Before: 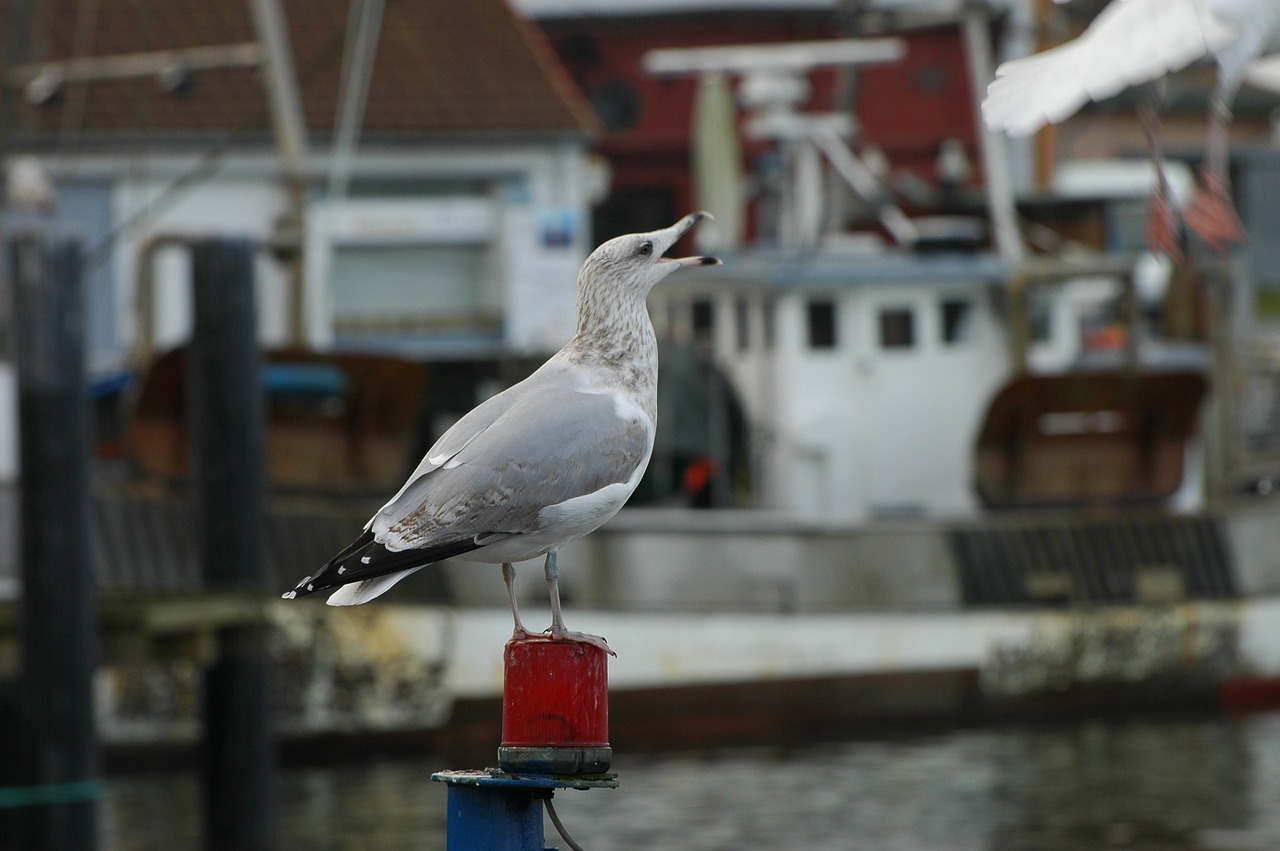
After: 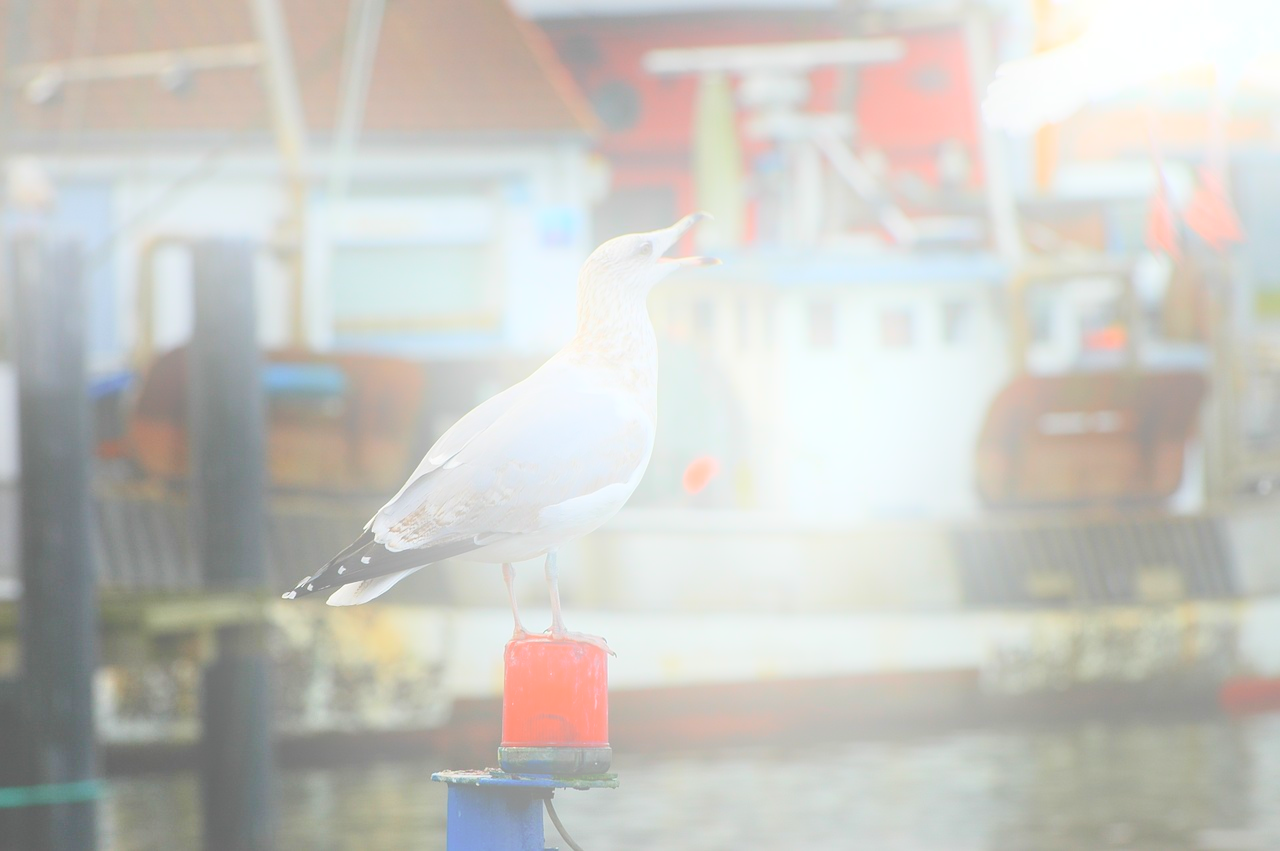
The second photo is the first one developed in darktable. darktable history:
shadows and highlights: soften with gaussian
exposure: compensate exposure bias true, compensate highlight preservation false
bloom: size 25%, threshold 5%, strength 90%
